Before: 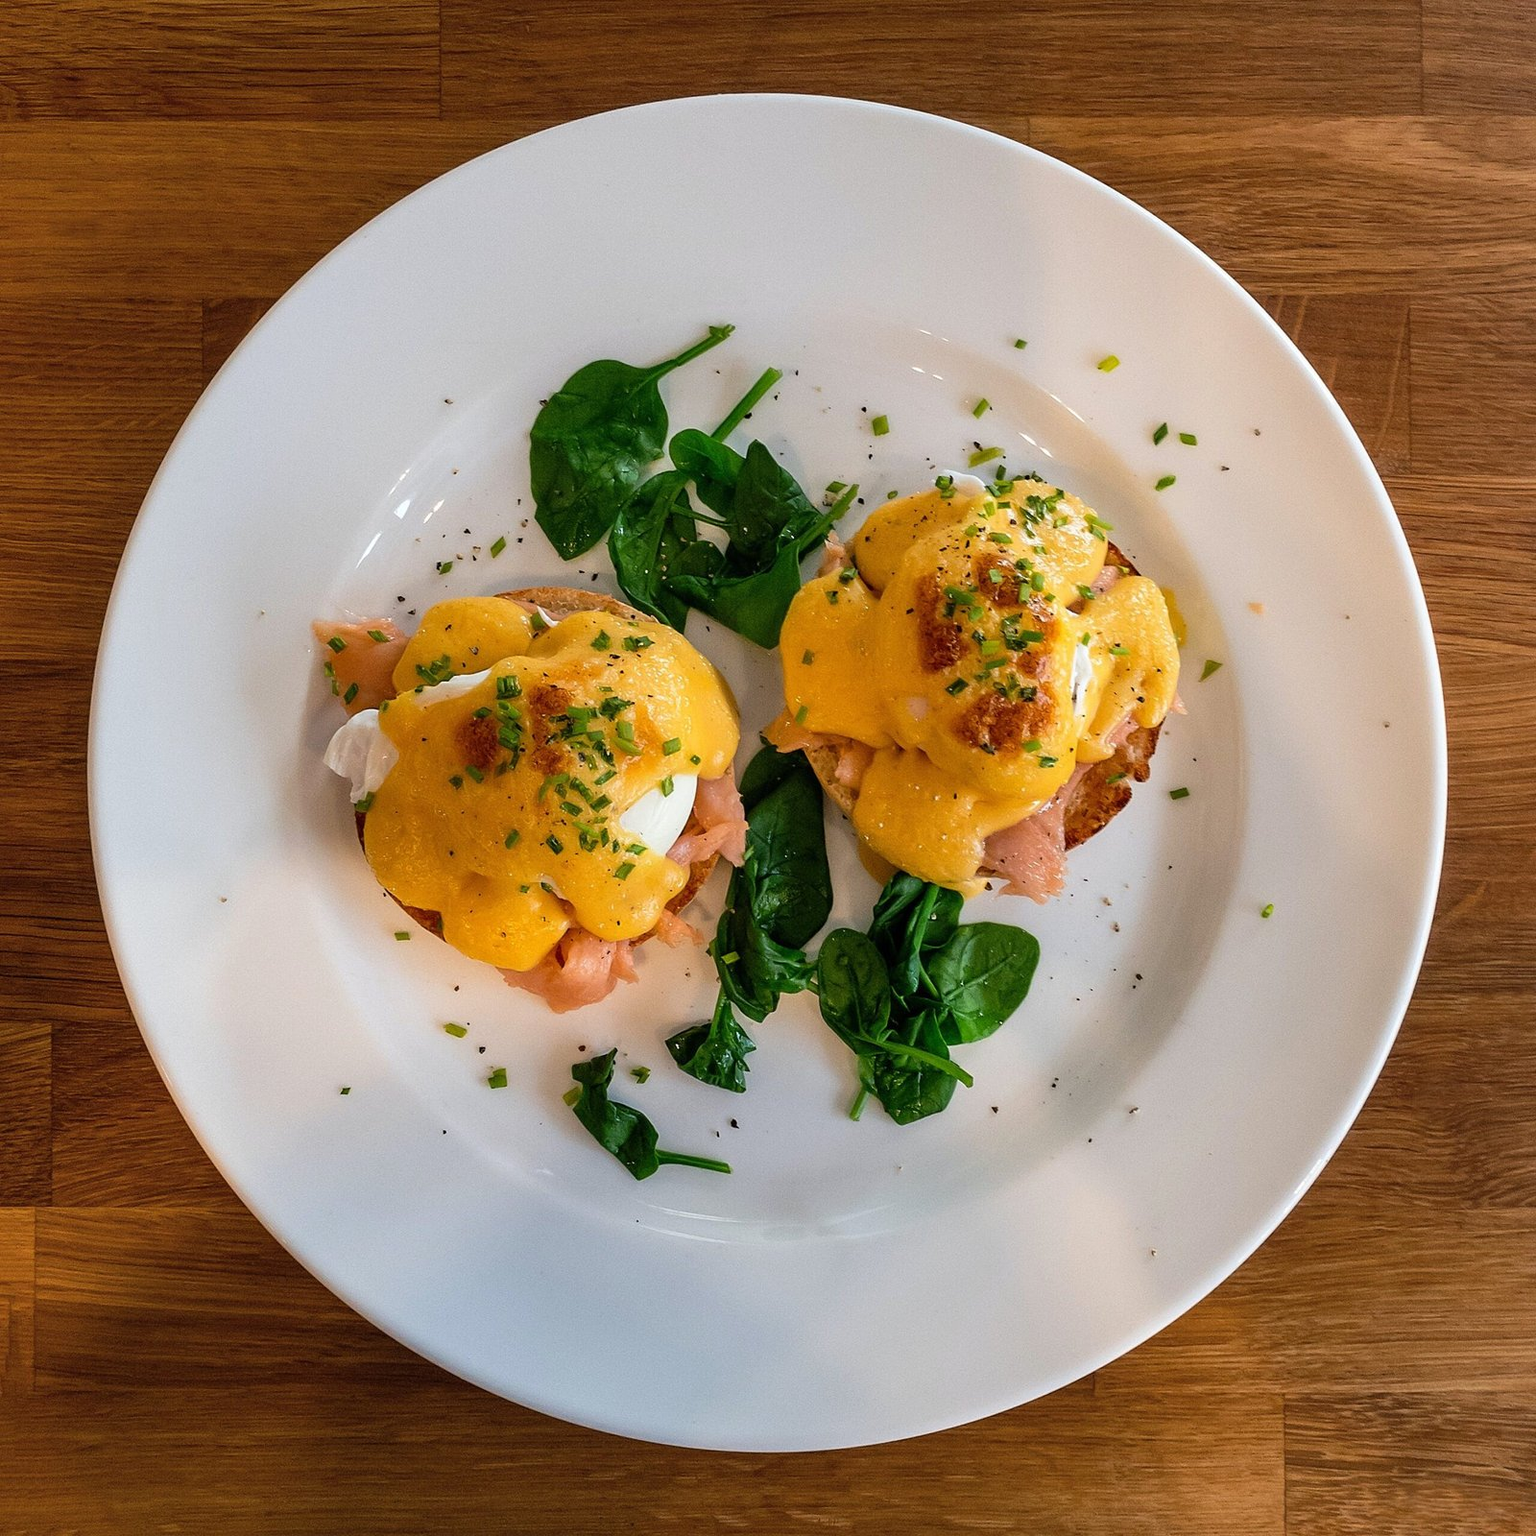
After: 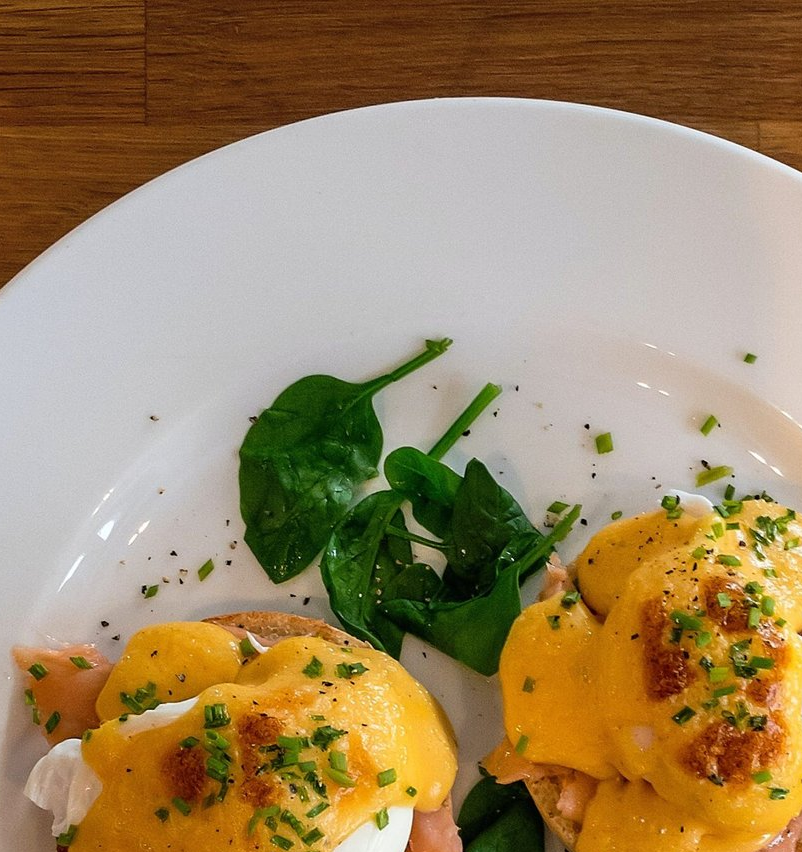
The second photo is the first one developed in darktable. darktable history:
crop: left 19.611%, right 30.258%, bottom 46.712%
